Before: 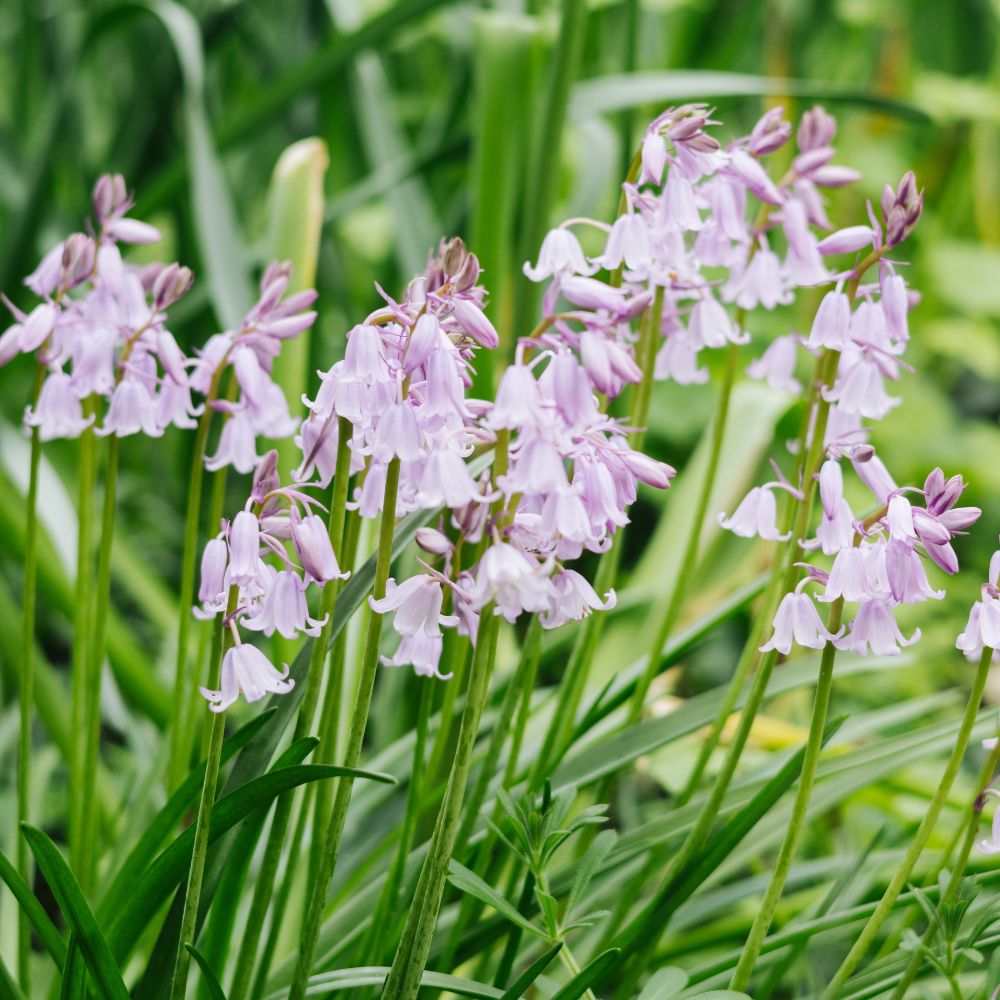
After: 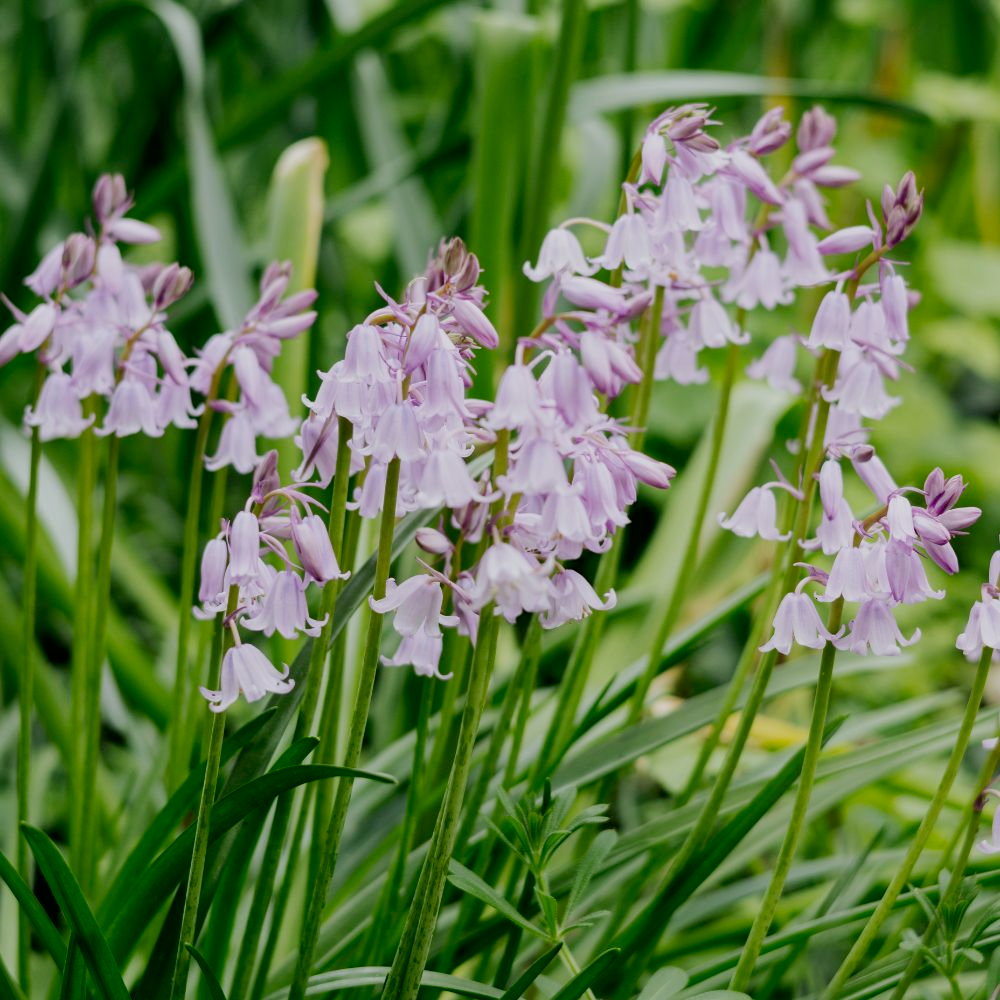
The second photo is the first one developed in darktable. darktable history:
contrast brightness saturation: contrast 0.081, saturation 0.024
exposure: black level correction 0.011, exposure -0.482 EV, compensate exposure bias true, compensate highlight preservation false
